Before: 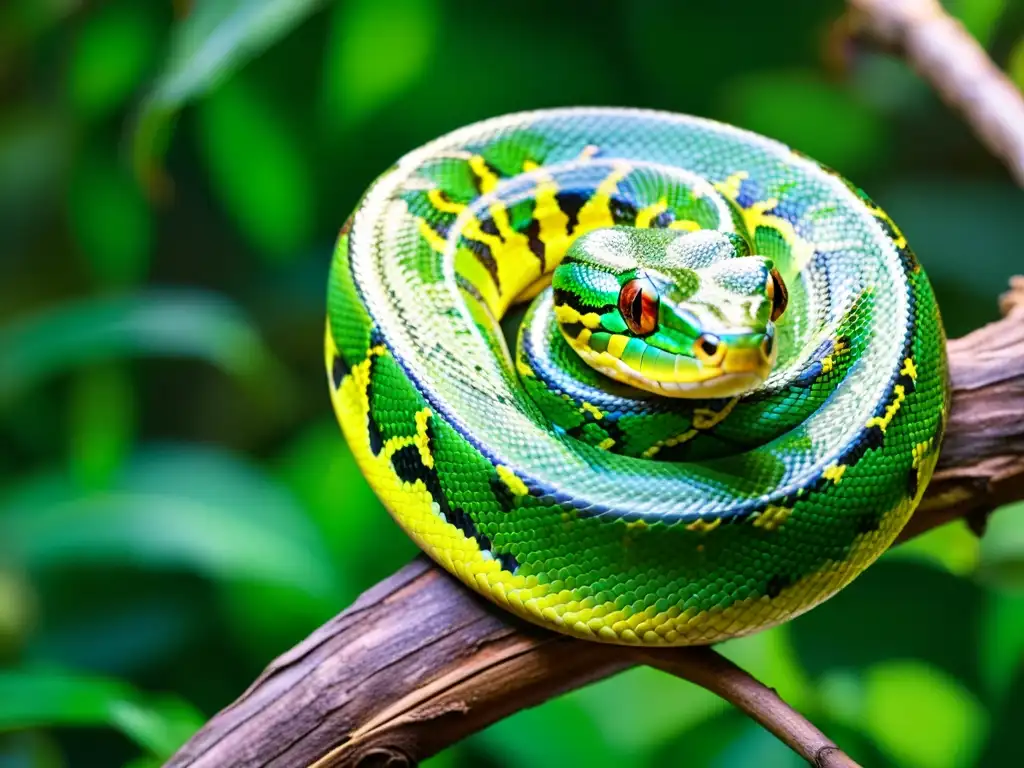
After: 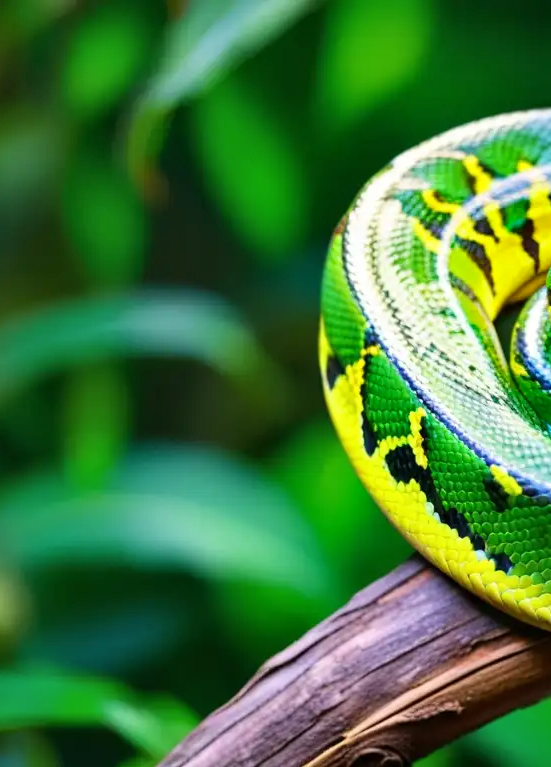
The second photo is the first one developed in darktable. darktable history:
crop: left 0.587%, right 45.588%, bottom 0.086%
shadows and highlights: low approximation 0.01, soften with gaussian
